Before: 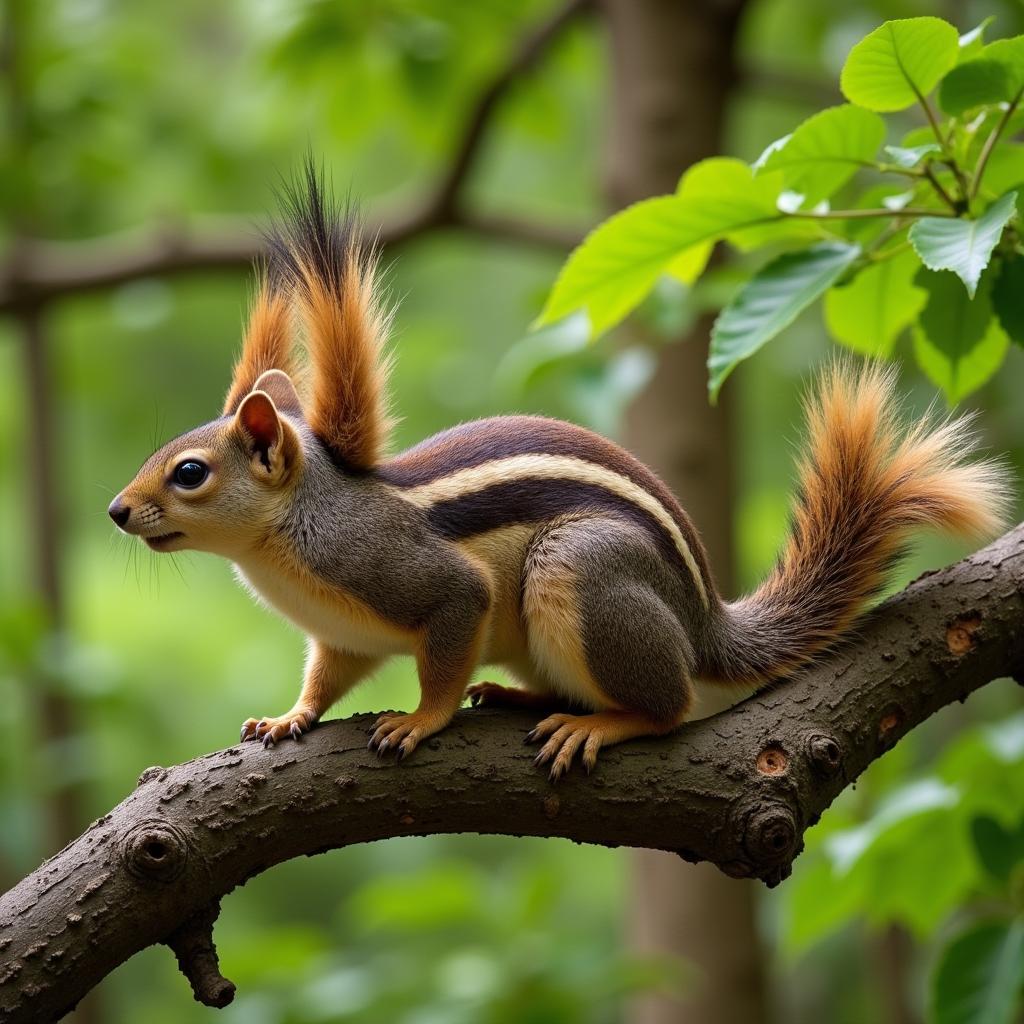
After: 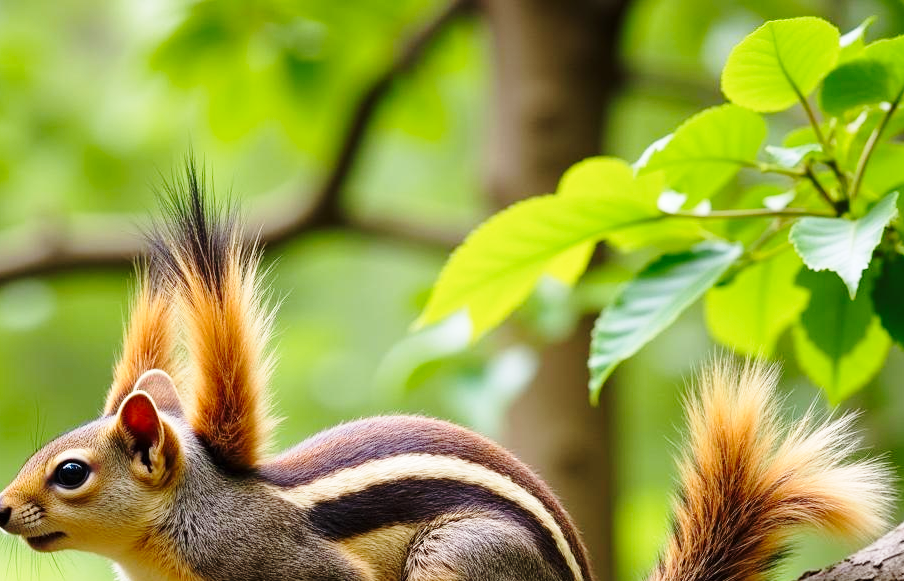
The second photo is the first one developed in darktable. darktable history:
crop and rotate: left 11.684%, bottom 43.239%
base curve: curves: ch0 [(0, 0) (0.028, 0.03) (0.121, 0.232) (0.46, 0.748) (0.859, 0.968) (1, 1)], preserve colors none
